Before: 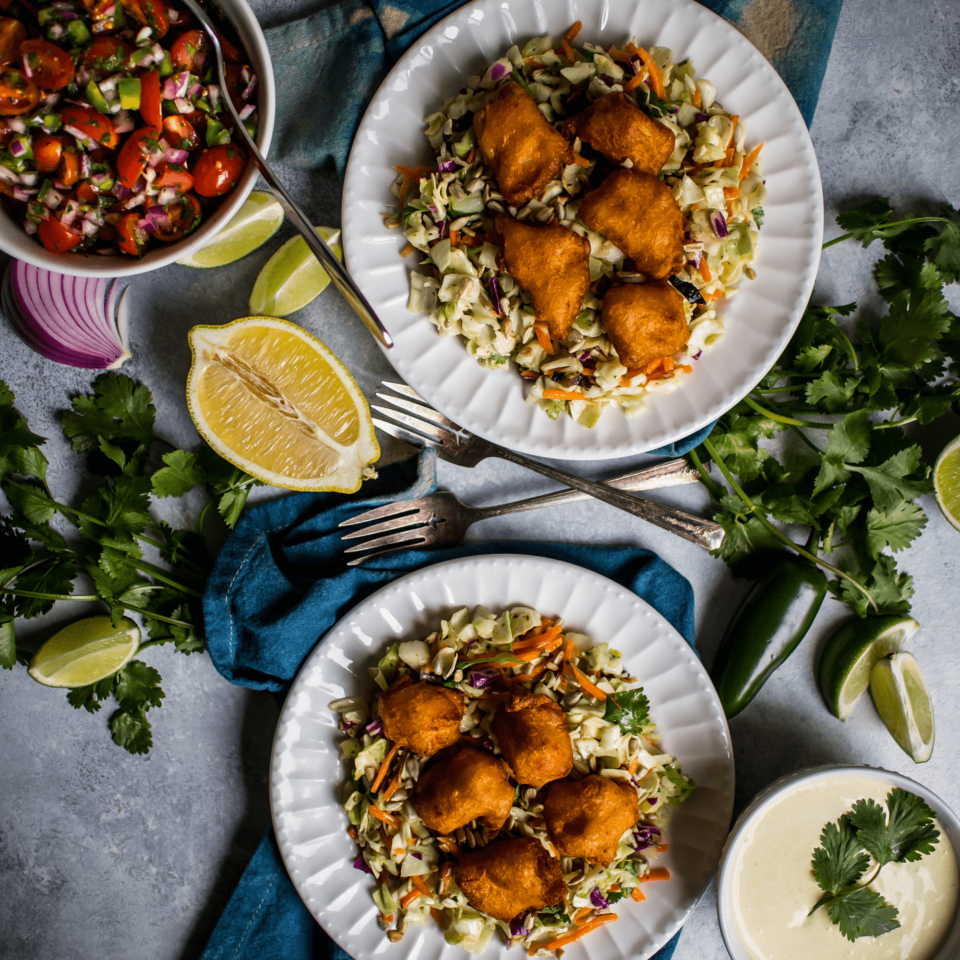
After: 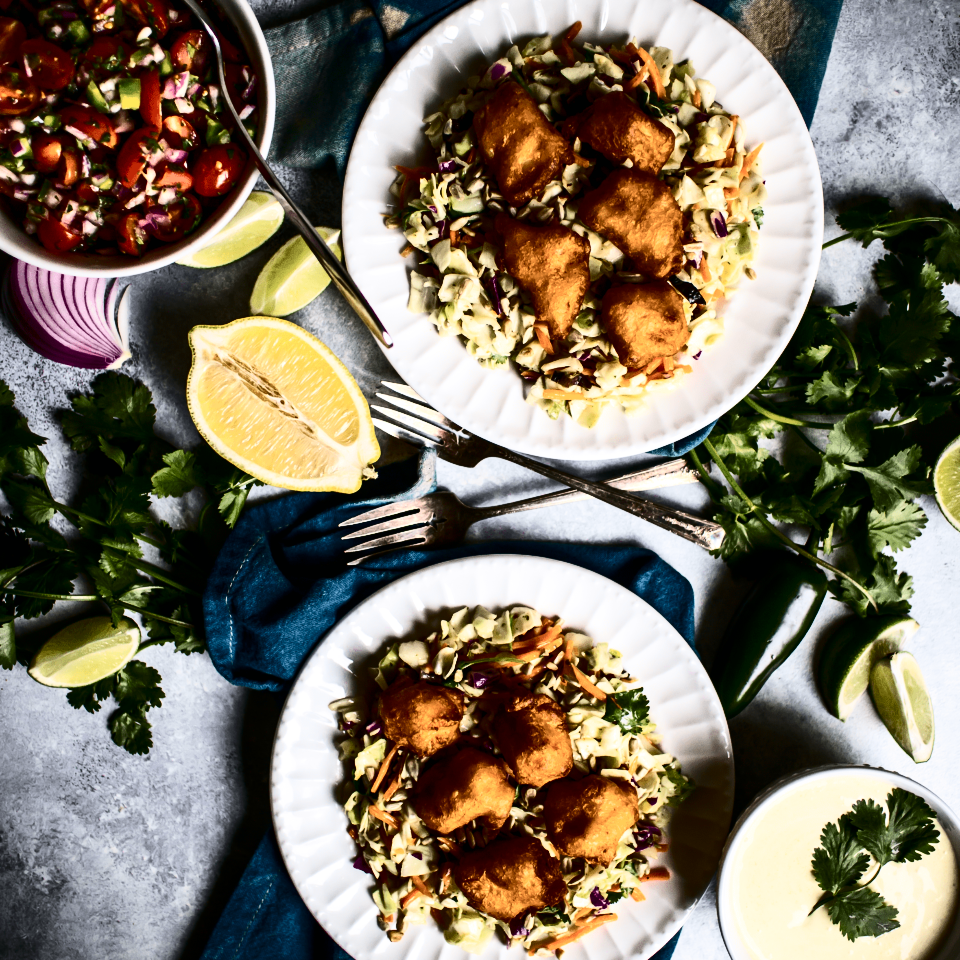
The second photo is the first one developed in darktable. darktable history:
contrast brightness saturation: contrast 0.493, saturation -0.09
exposure: exposure 0.296 EV, compensate highlight preservation false
